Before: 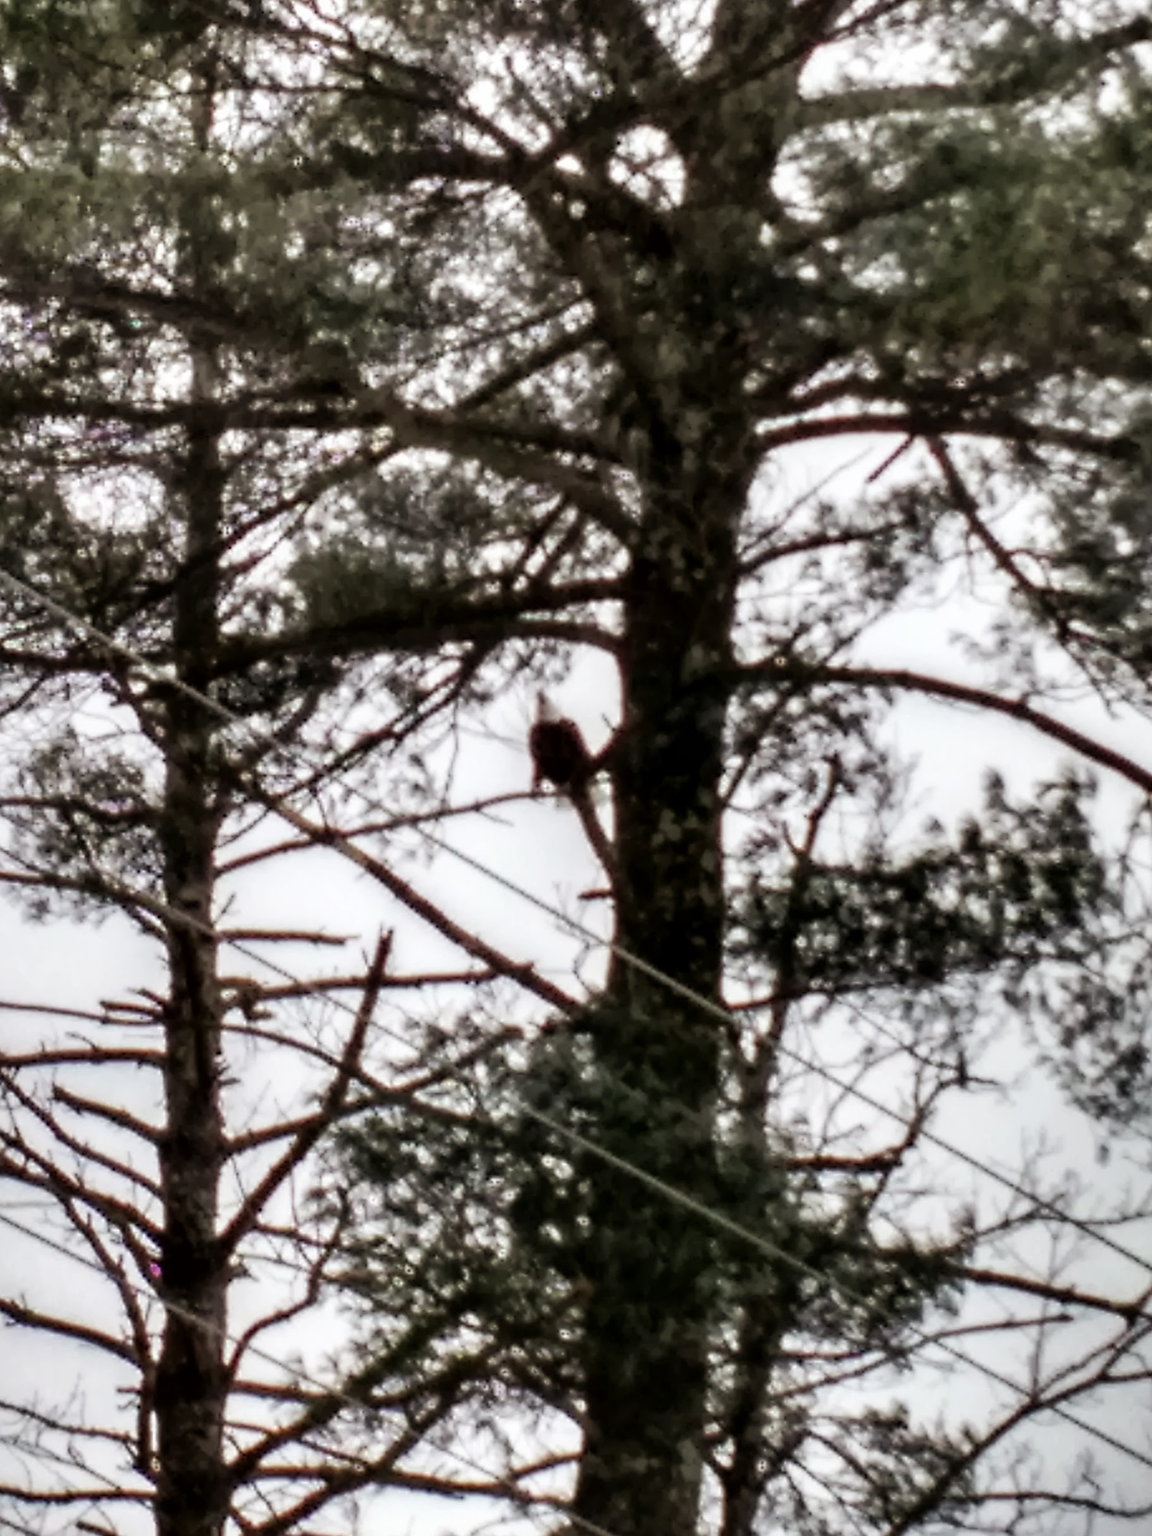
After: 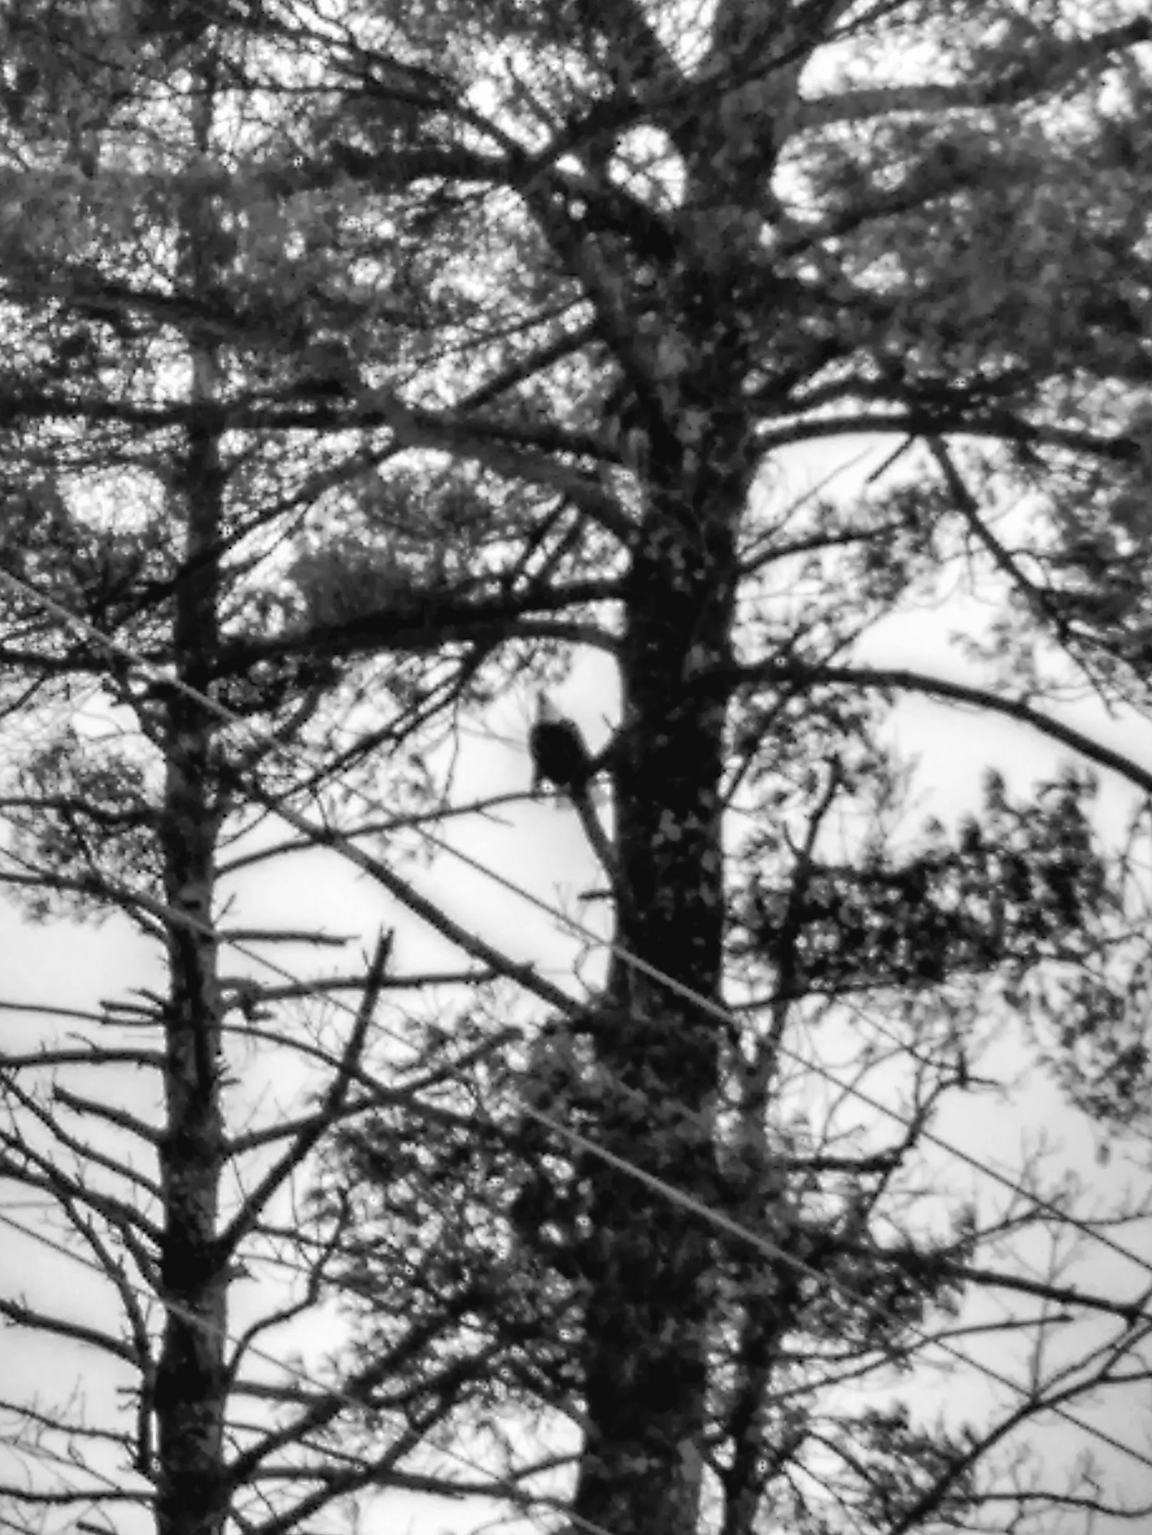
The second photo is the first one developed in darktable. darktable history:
monochrome: a 0, b 0, size 0.5, highlights 0.57
tone curve: curves: ch0 [(0.016, 0.023) (0.248, 0.252) (0.732, 0.797) (1, 1)], color space Lab, linked channels, preserve colors none
shadows and highlights: on, module defaults
